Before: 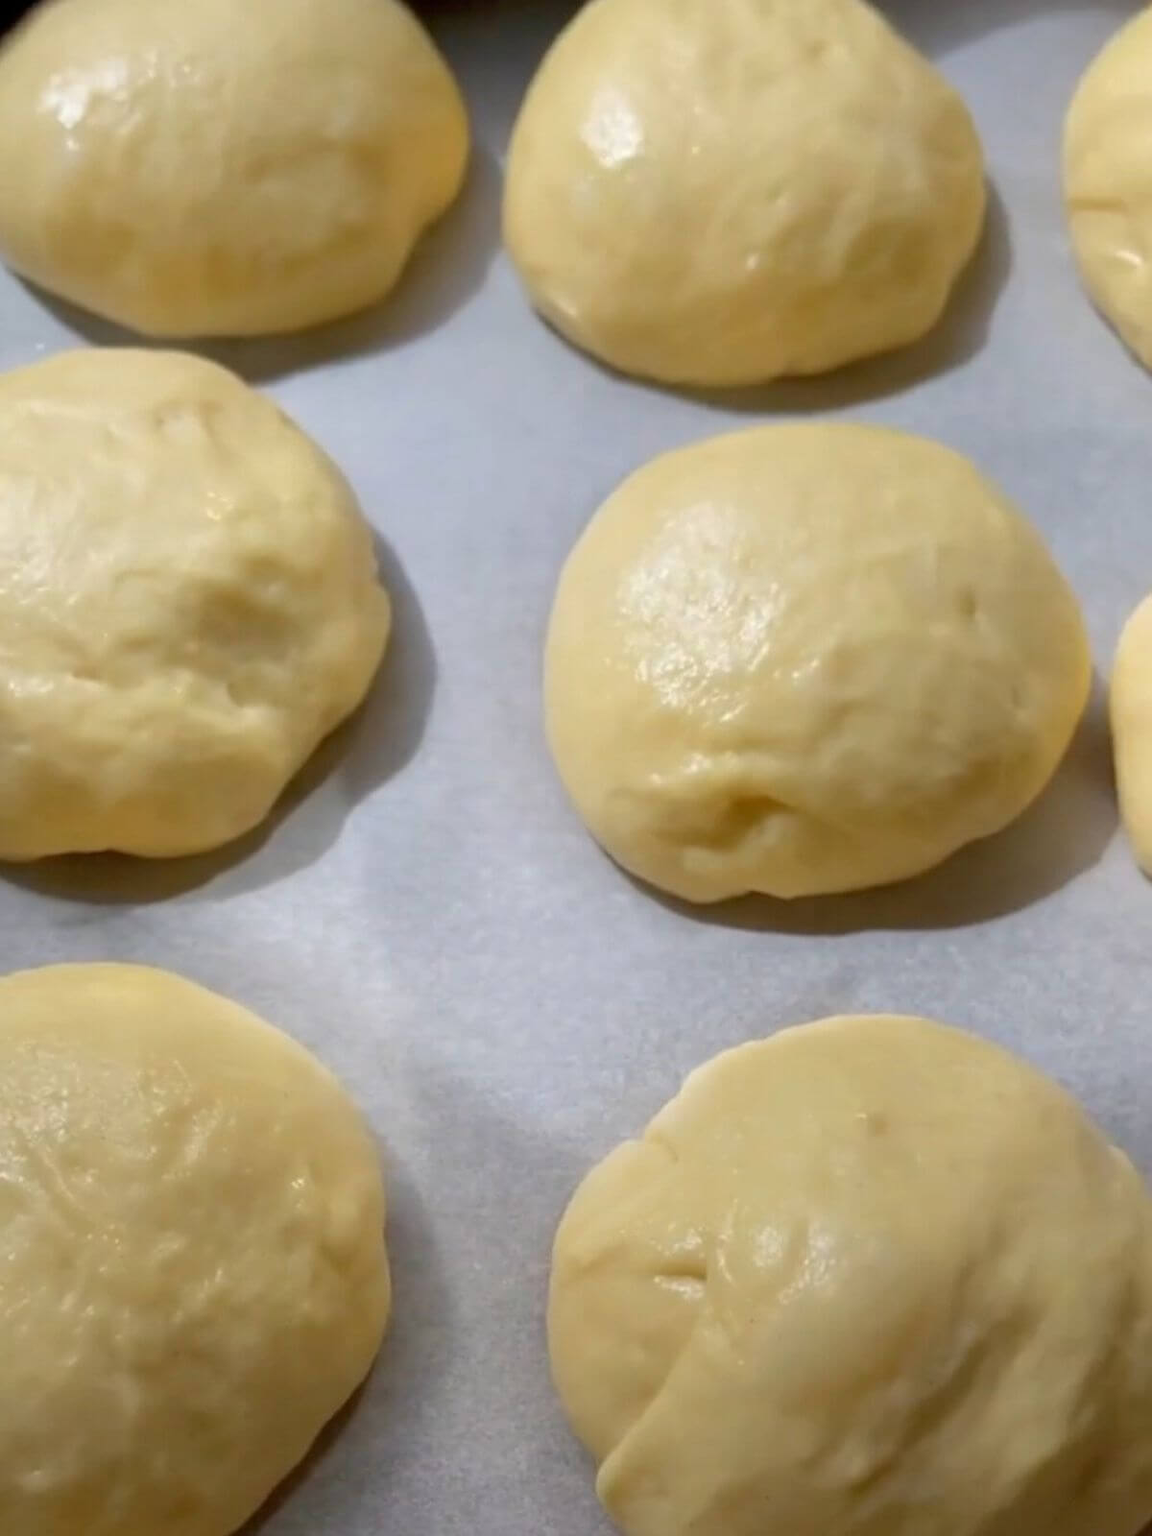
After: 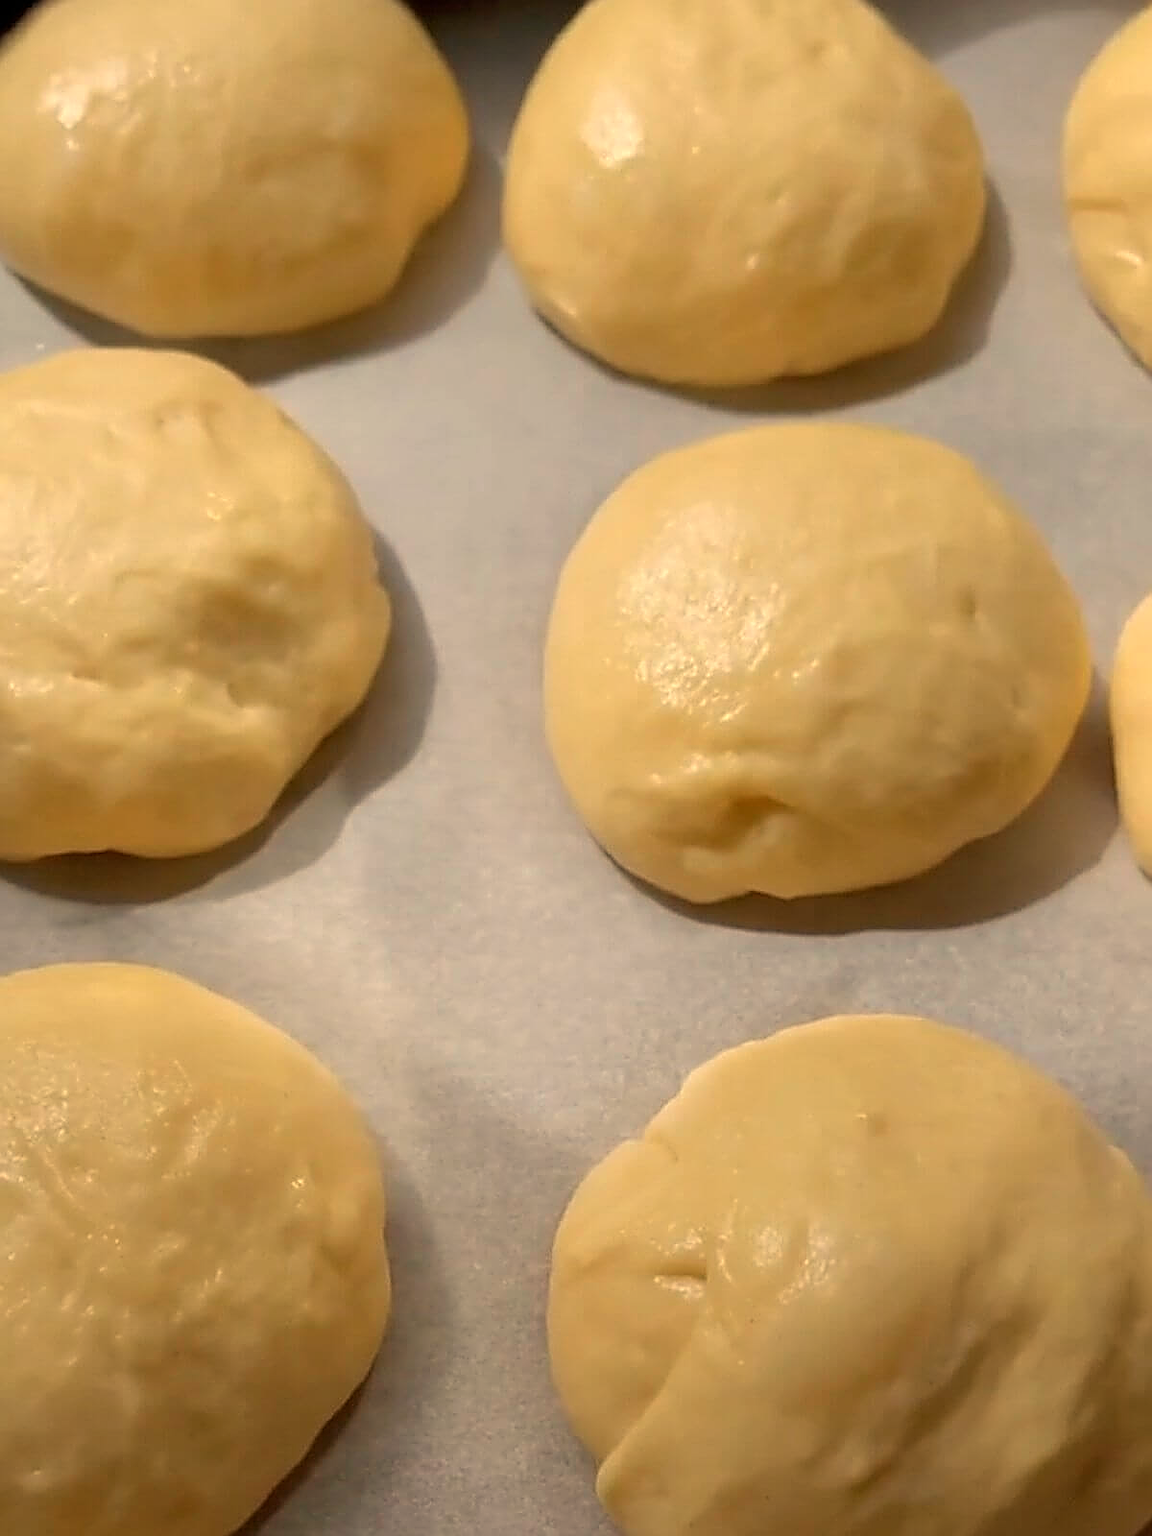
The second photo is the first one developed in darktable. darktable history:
white balance: red 1.138, green 0.996, blue 0.812
sharpen: radius 1.685, amount 1.294
local contrast: mode bilateral grid, contrast 20, coarseness 50, detail 102%, midtone range 0.2
exposure: exposure -0.116 EV, compensate exposure bias true, compensate highlight preservation false
